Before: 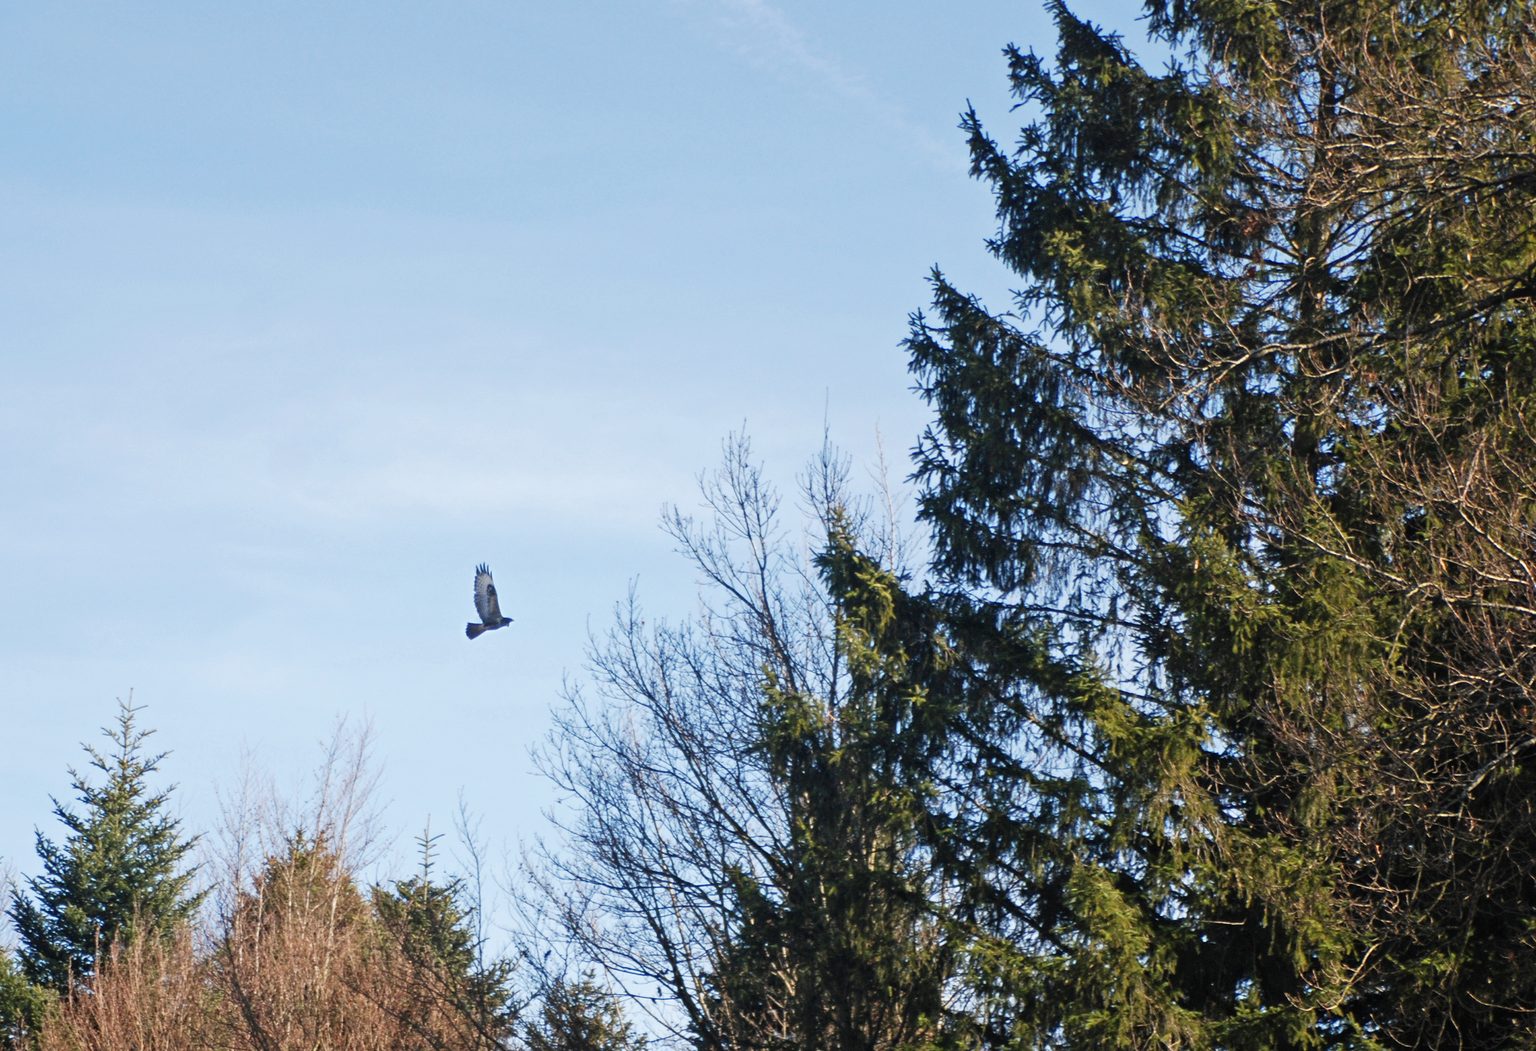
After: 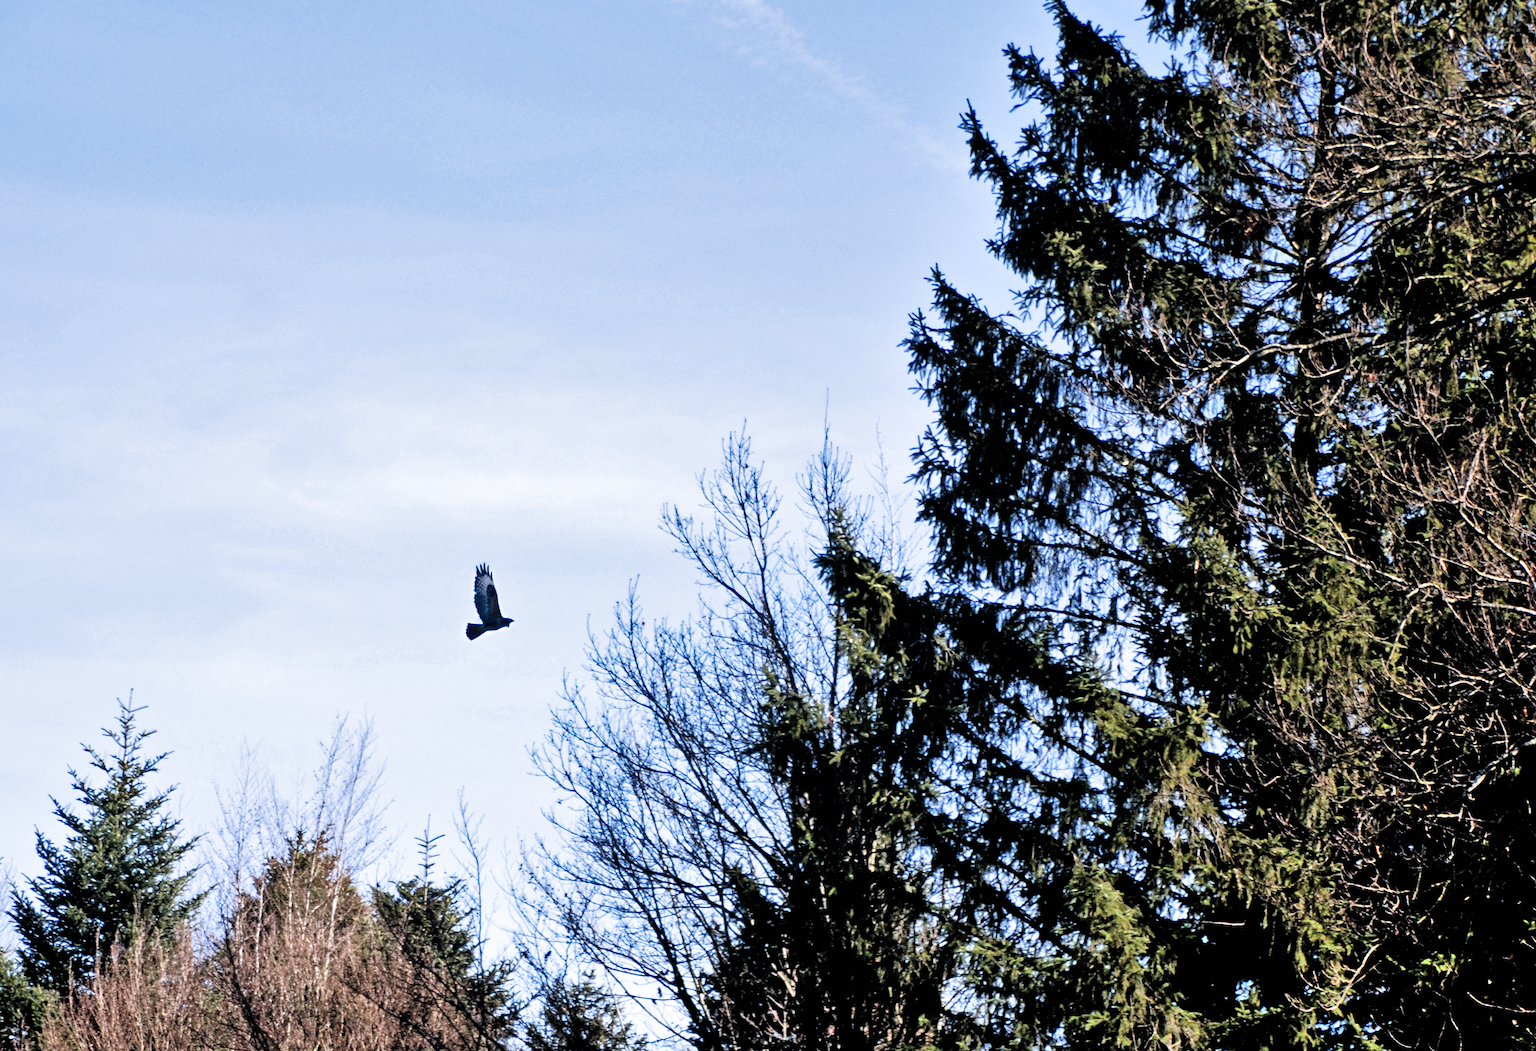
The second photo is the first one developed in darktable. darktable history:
color calibration: illuminant as shot in camera, x 0.37, y 0.382, temperature 4313.32 K
filmic rgb: black relative exposure -3.63 EV, white relative exposure 2.16 EV, hardness 3.62
shadows and highlights: soften with gaussian
